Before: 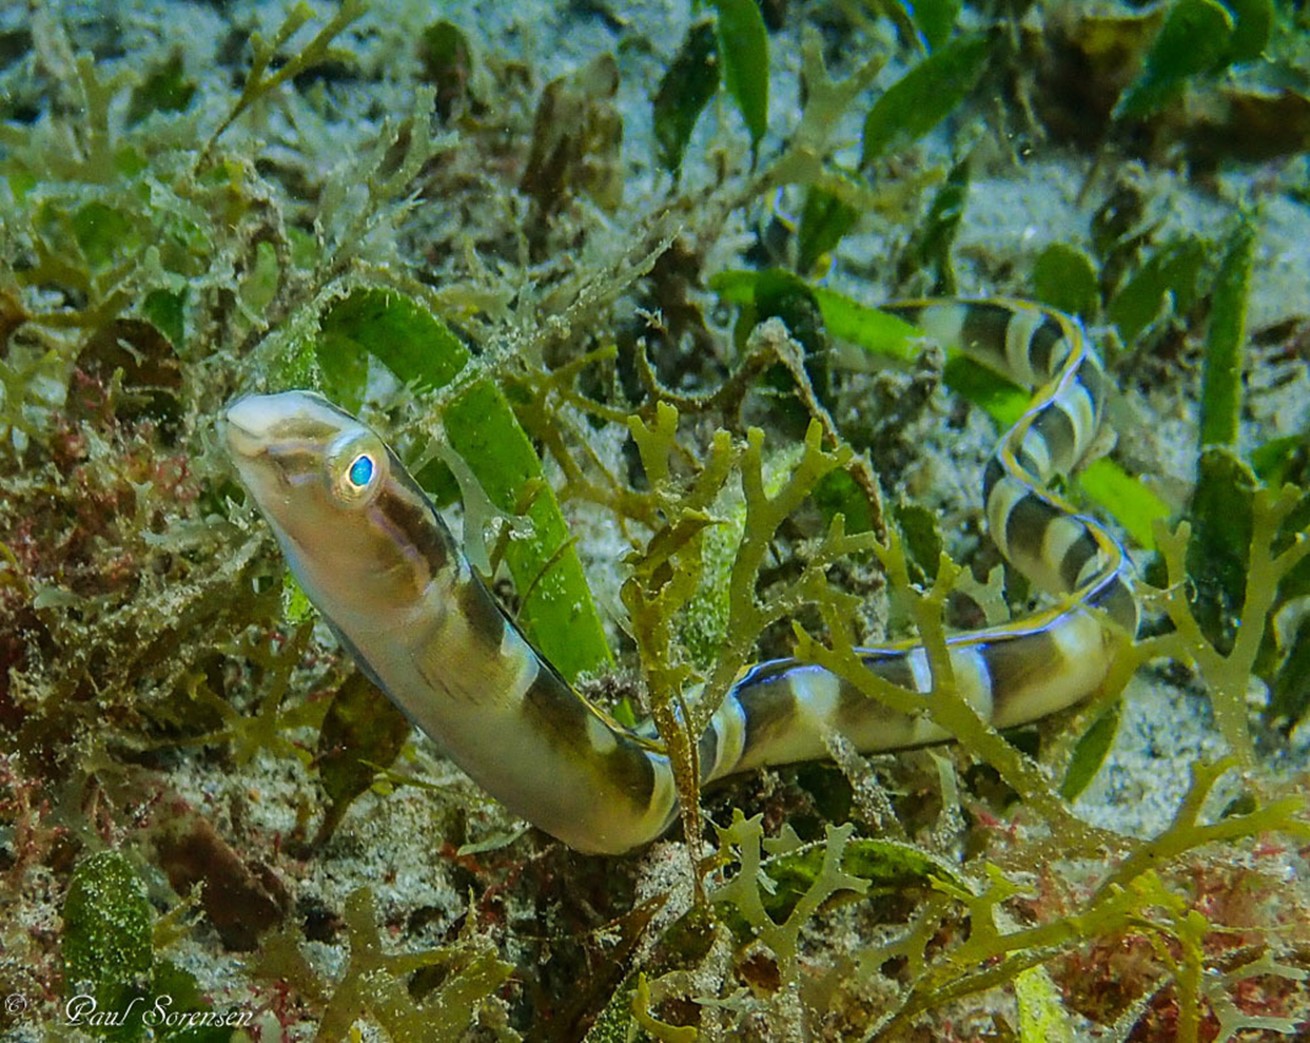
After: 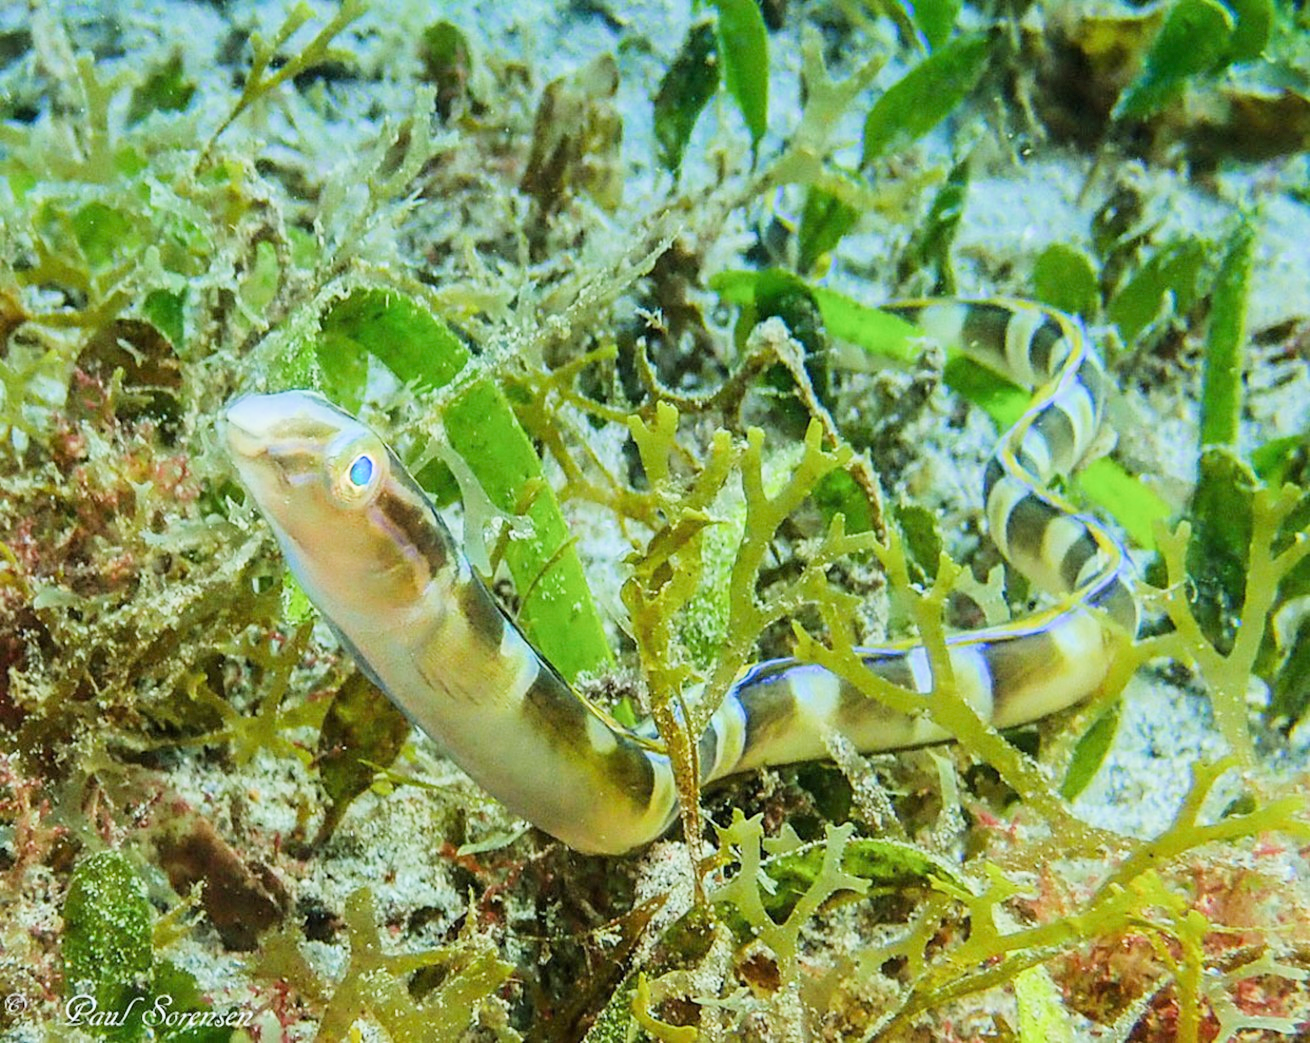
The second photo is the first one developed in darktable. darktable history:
filmic rgb: black relative exposure -7.65 EV, white relative exposure 4.56 EV, hardness 3.61
exposure: black level correction 0, exposure 1.675 EV, compensate exposure bias true, compensate highlight preservation false
white balance: red 0.967, blue 1.049
